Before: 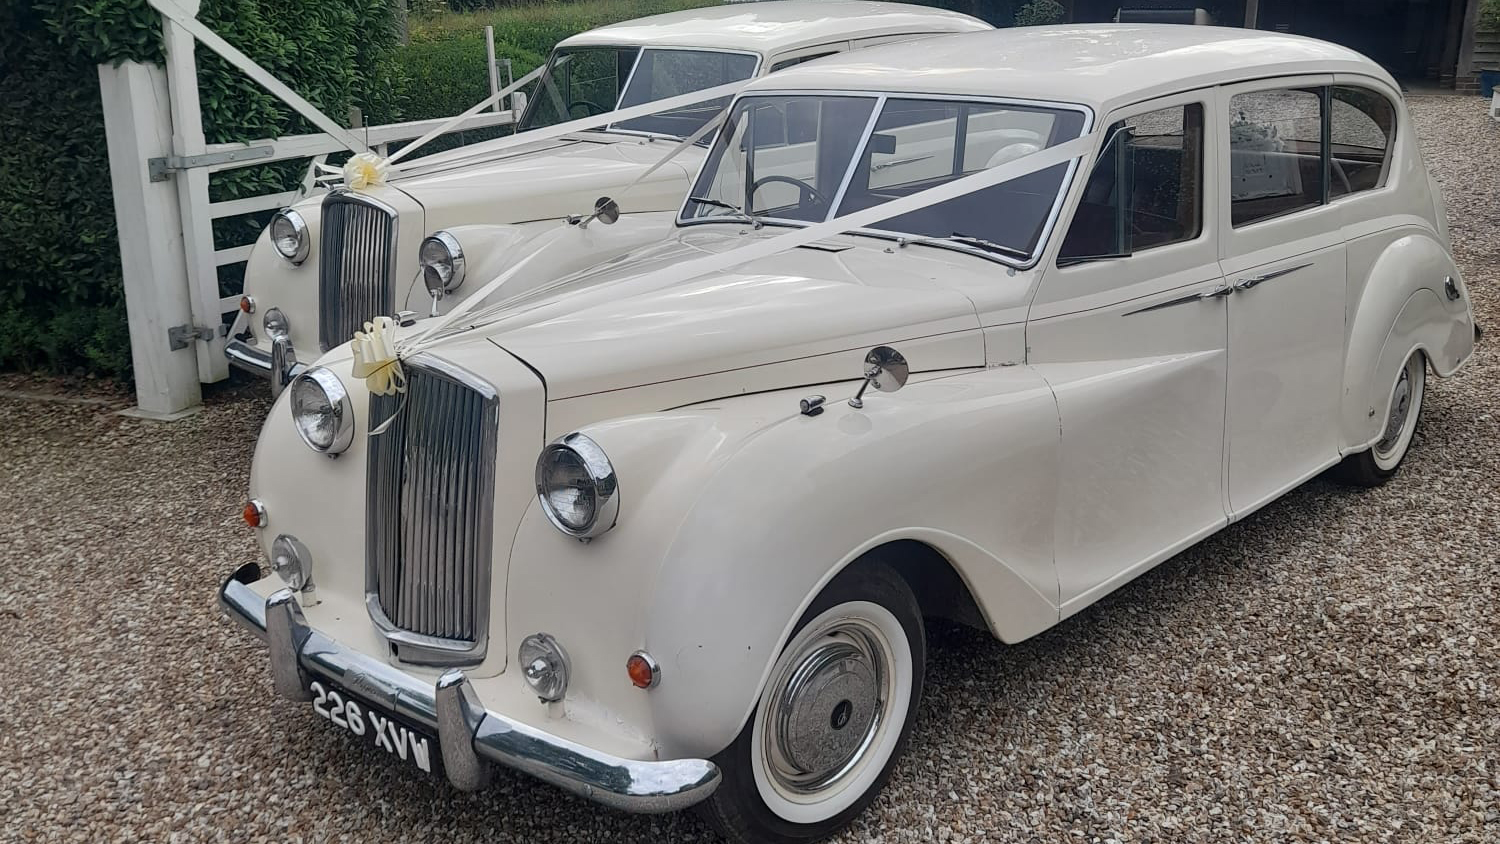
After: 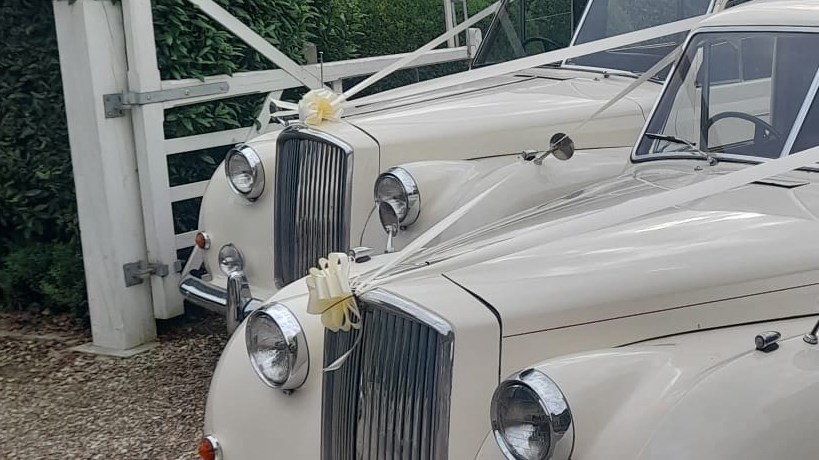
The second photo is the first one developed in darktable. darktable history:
crop and rotate: left 3.024%, top 7.597%, right 42.324%, bottom 37.854%
shadows and highlights: shadows 39.78, highlights -54.95, low approximation 0.01, soften with gaussian
